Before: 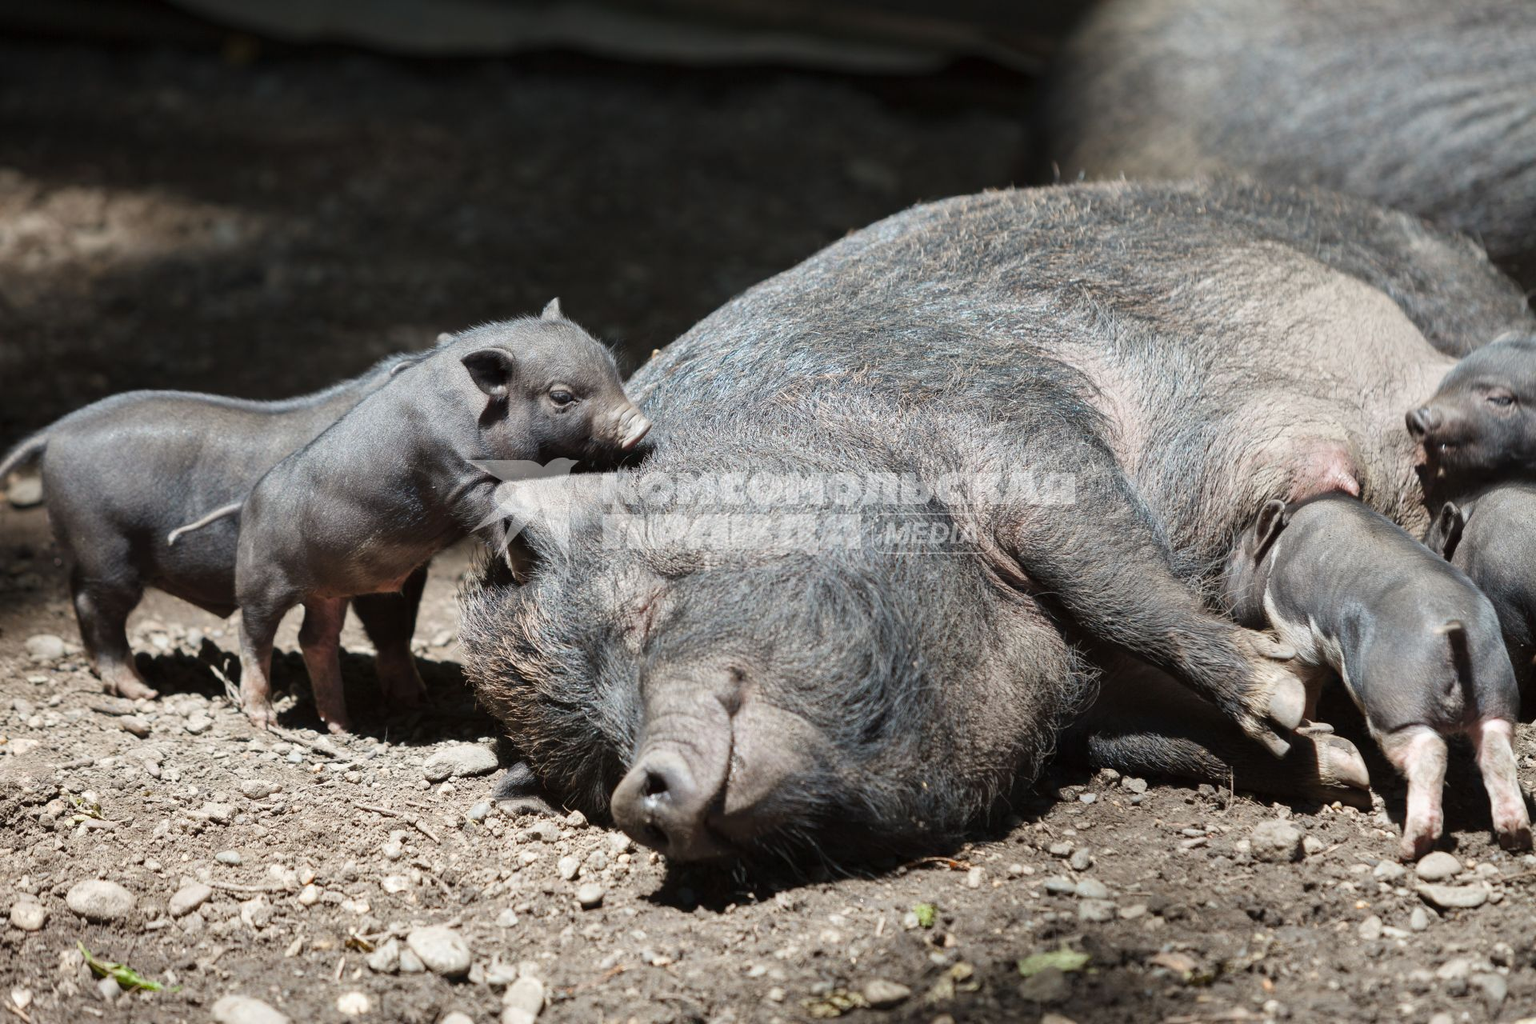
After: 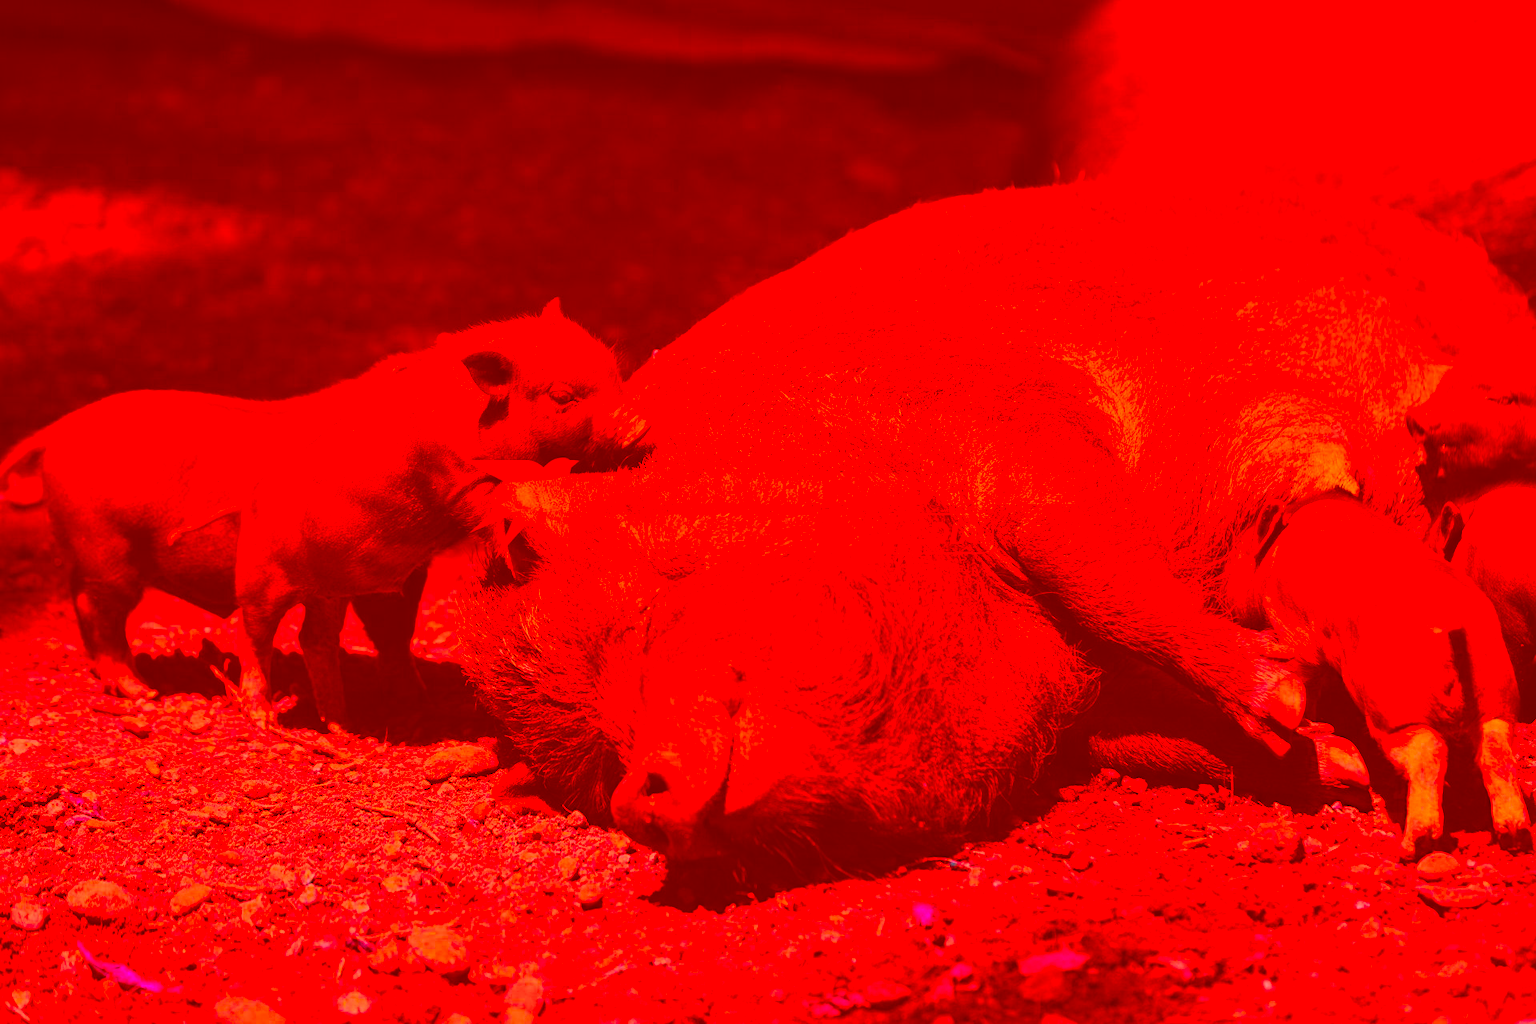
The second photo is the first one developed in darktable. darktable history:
color correction: highlights a* -39.13, highlights b* -39.93, shadows a* -39.99, shadows b* -39.67, saturation -2.96
